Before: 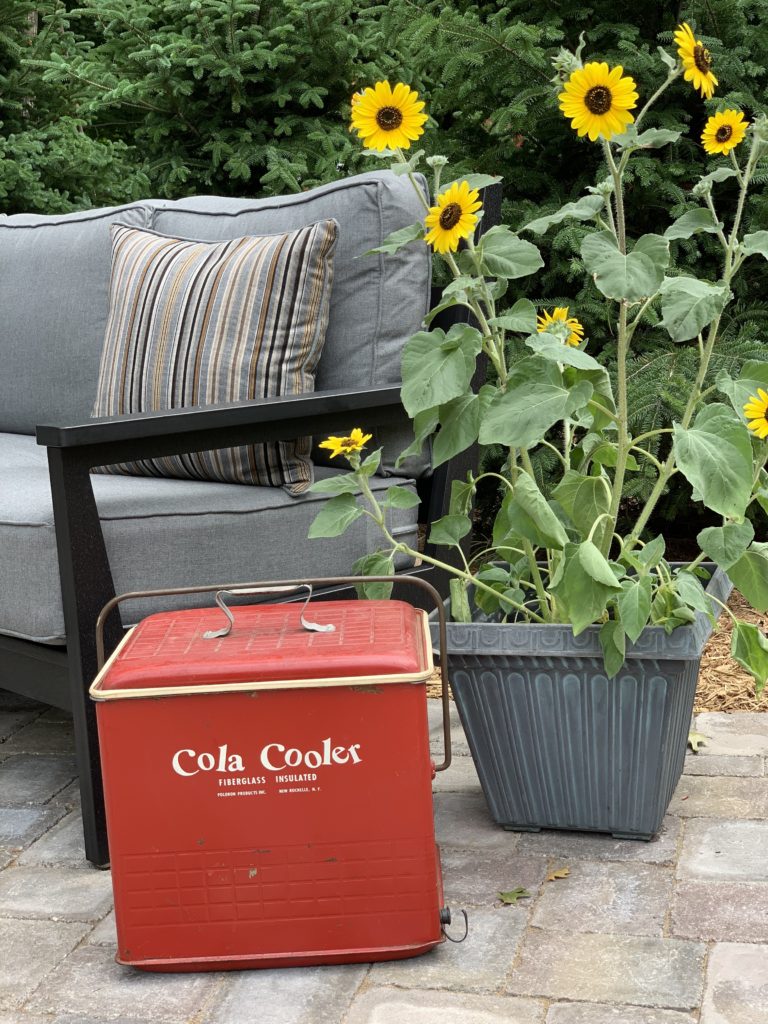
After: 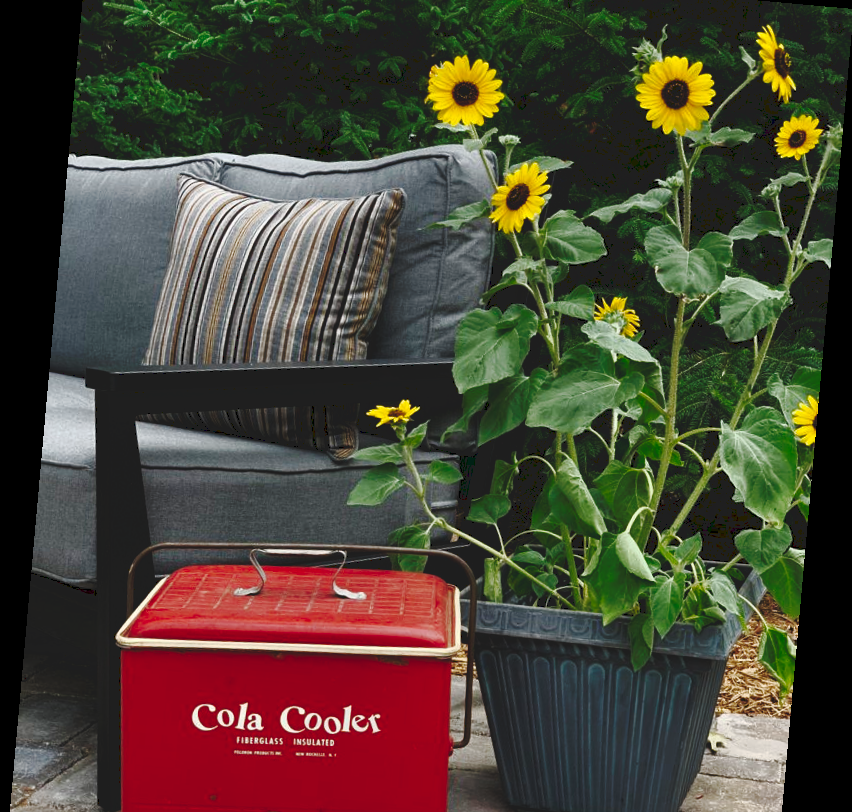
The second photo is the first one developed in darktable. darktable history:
crop: left 0.387%, top 5.469%, bottom 19.809%
tone curve: curves: ch0 [(0, 0) (0.003, 0.117) (0.011, 0.115) (0.025, 0.116) (0.044, 0.116) (0.069, 0.112) (0.1, 0.113) (0.136, 0.127) (0.177, 0.148) (0.224, 0.191) (0.277, 0.249) (0.335, 0.363) (0.399, 0.479) (0.468, 0.589) (0.543, 0.664) (0.623, 0.733) (0.709, 0.799) (0.801, 0.852) (0.898, 0.914) (1, 1)], preserve colors none
rotate and perspective: rotation 5.12°, automatic cropping off
base curve: curves: ch0 [(0, 0) (0.564, 0.291) (0.802, 0.731) (1, 1)]
